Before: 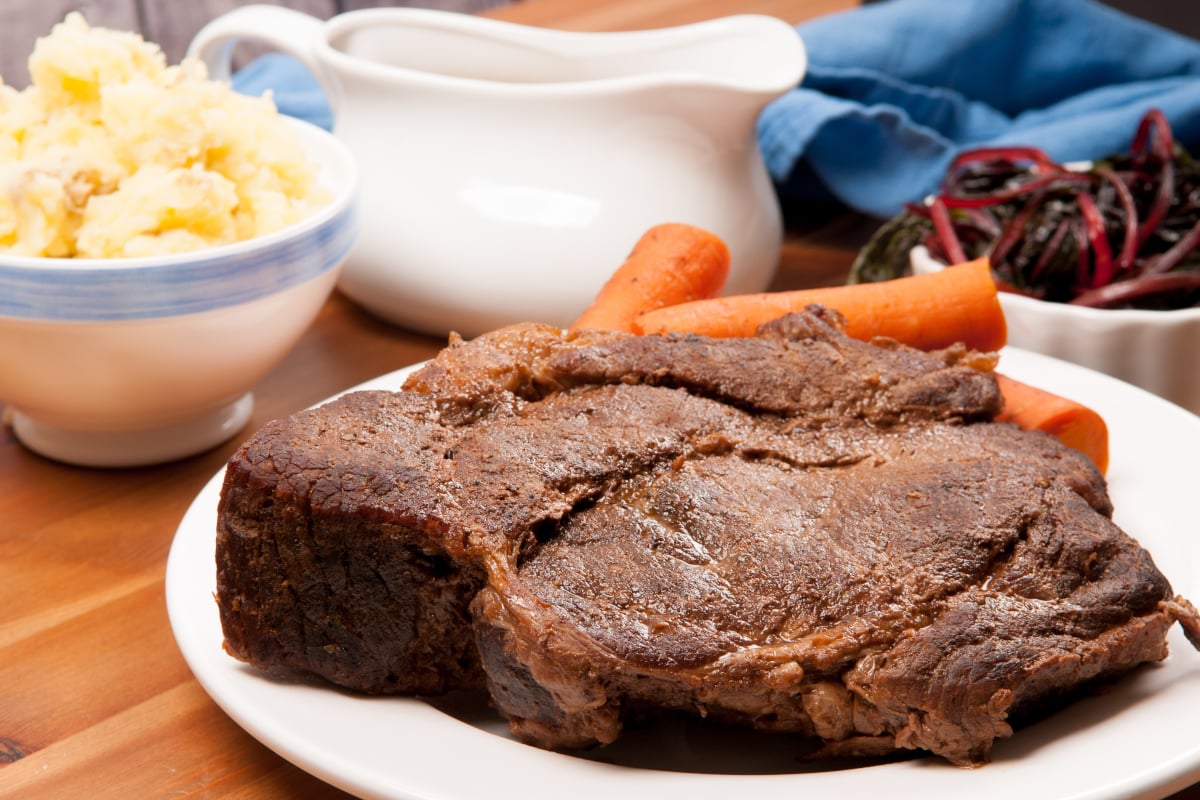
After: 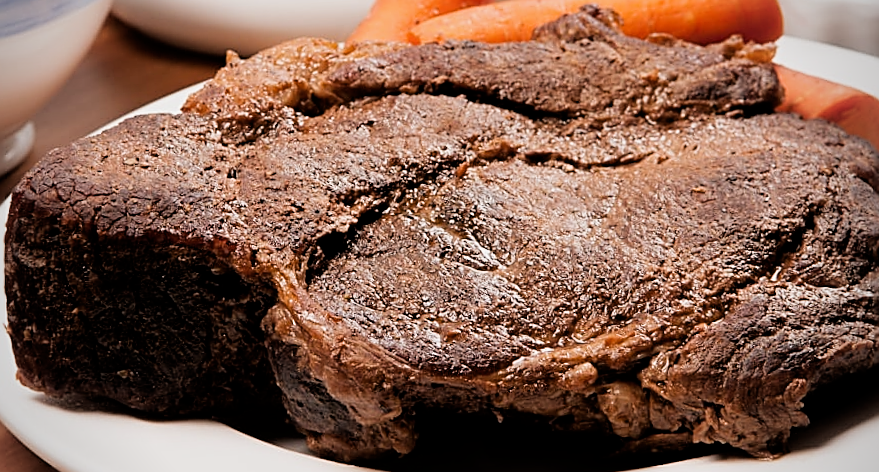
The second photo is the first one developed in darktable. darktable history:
rotate and perspective: rotation -3°, crop left 0.031, crop right 0.968, crop top 0.07, crop bottom 0.93
sharpen: amount 1
crop and rotate: left 17.299%, top 35.115%, right 7.015%, bottom 1.024%
filmic rgb: black relative exposure -5 EV, white relative exposure 3.2 EV, hardness 3.42, contrast 1.2, highlights saturation mix -50%
vignetting: on, module defaults
